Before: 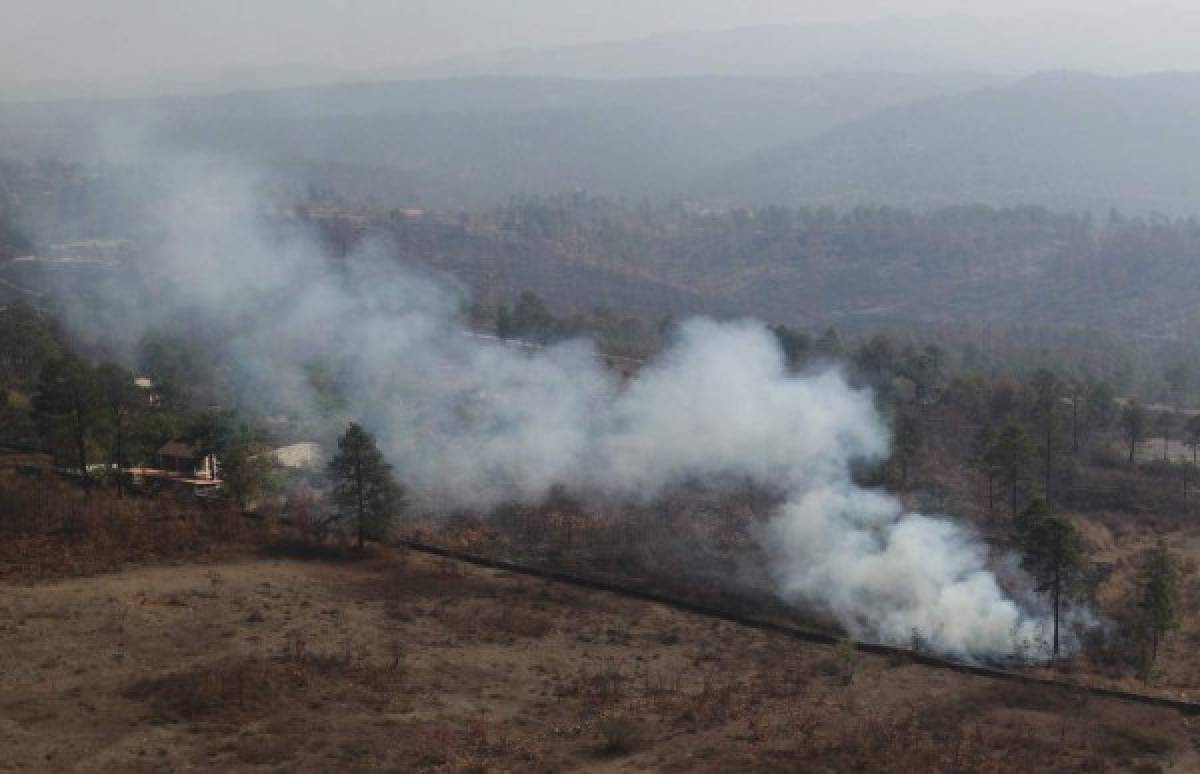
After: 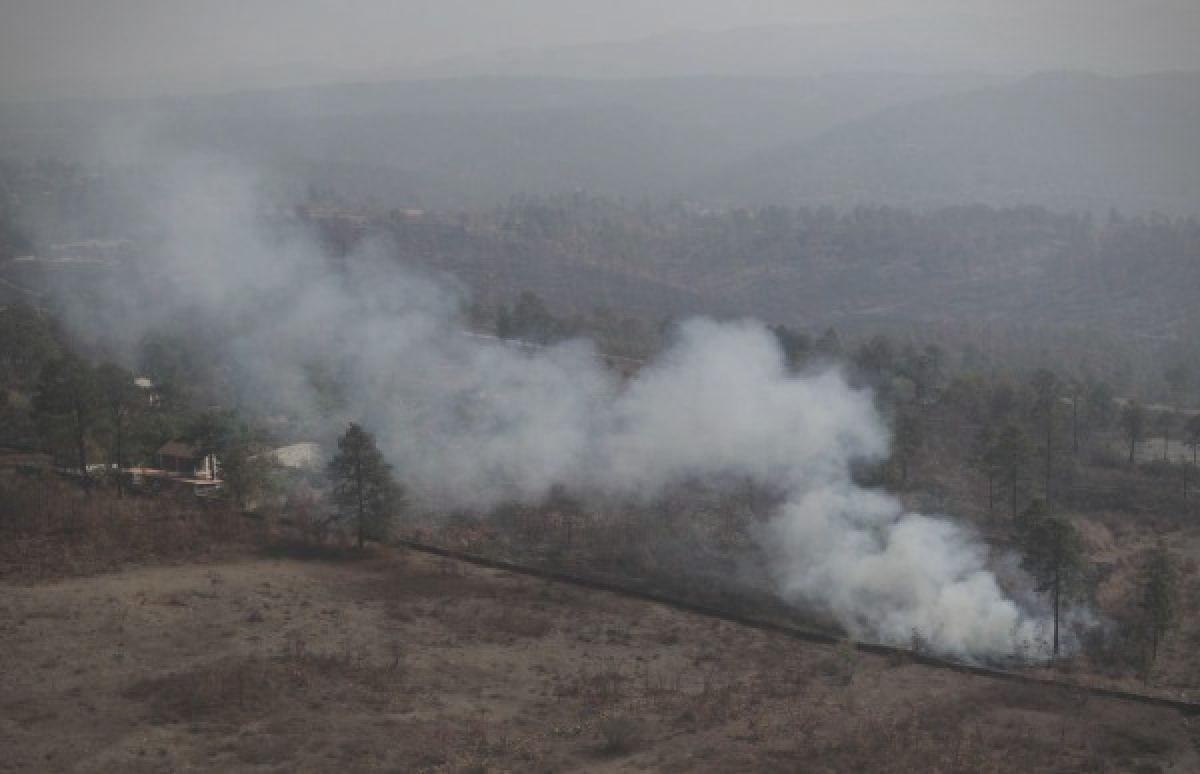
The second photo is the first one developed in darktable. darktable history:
contrast brightness saturation: contrast -0.269, saturation -0.446
vignetting: fall-off start 74.47%, fall-off radius 65.71%, center (-0.034, 0.155), dithering 8-bit output
